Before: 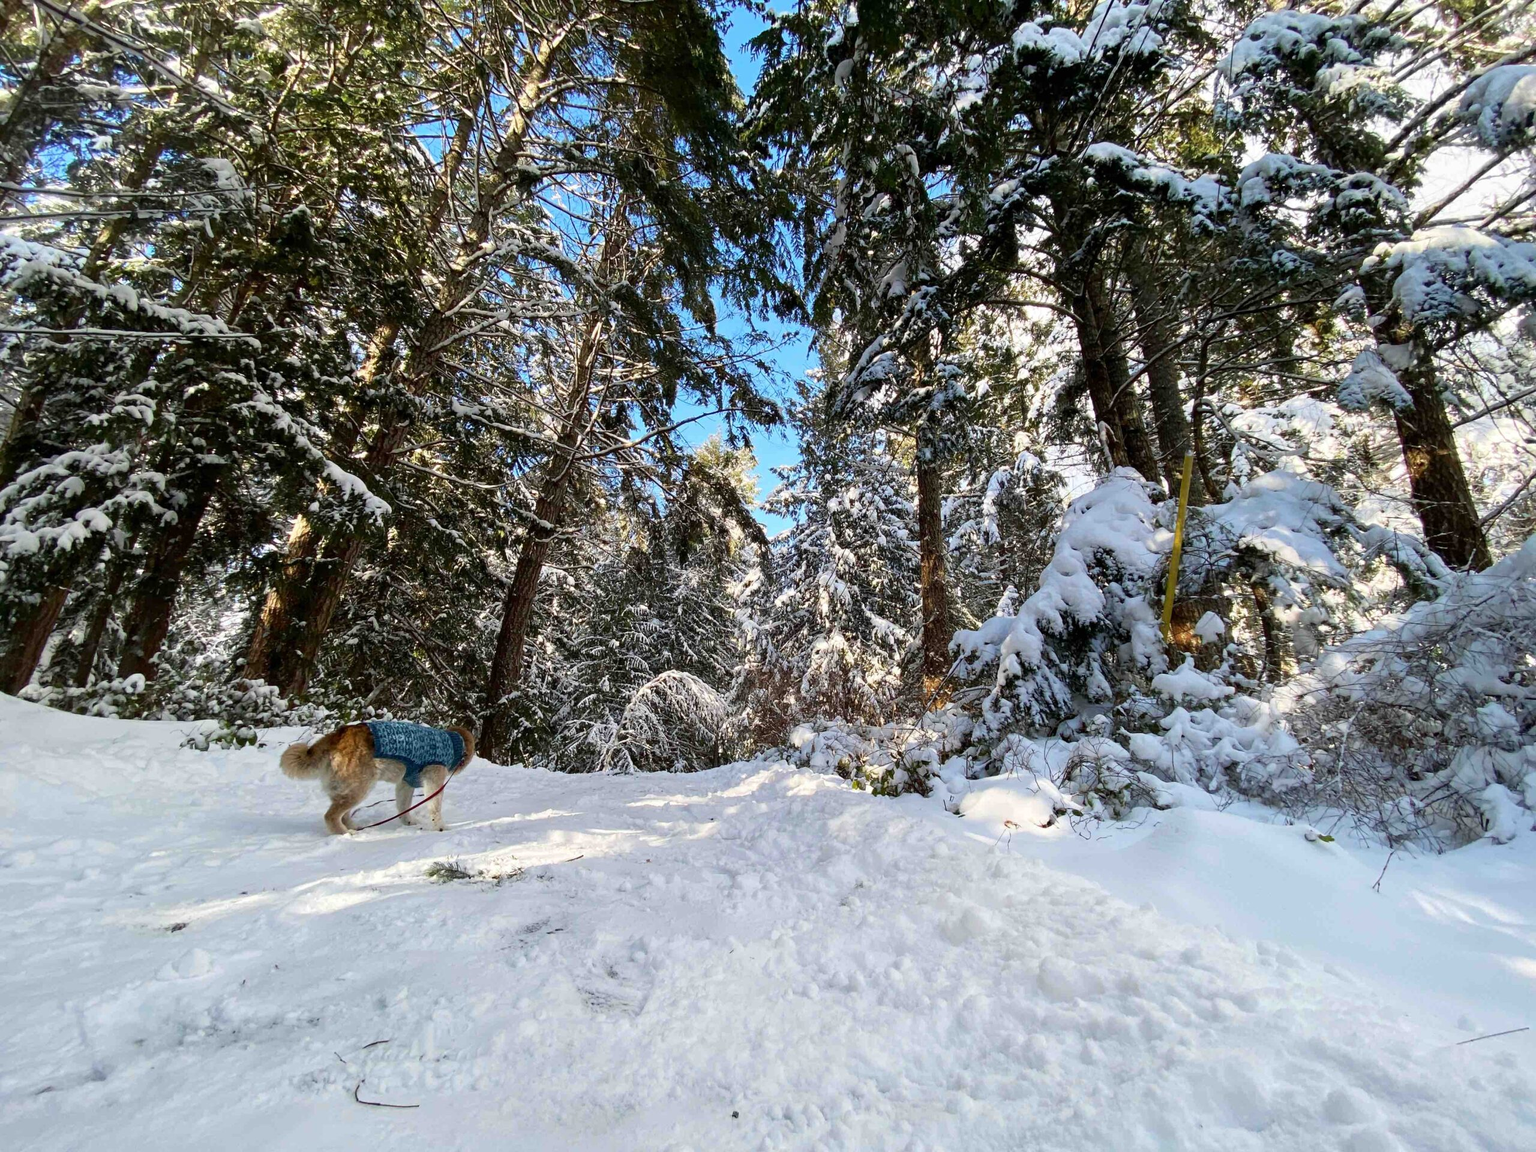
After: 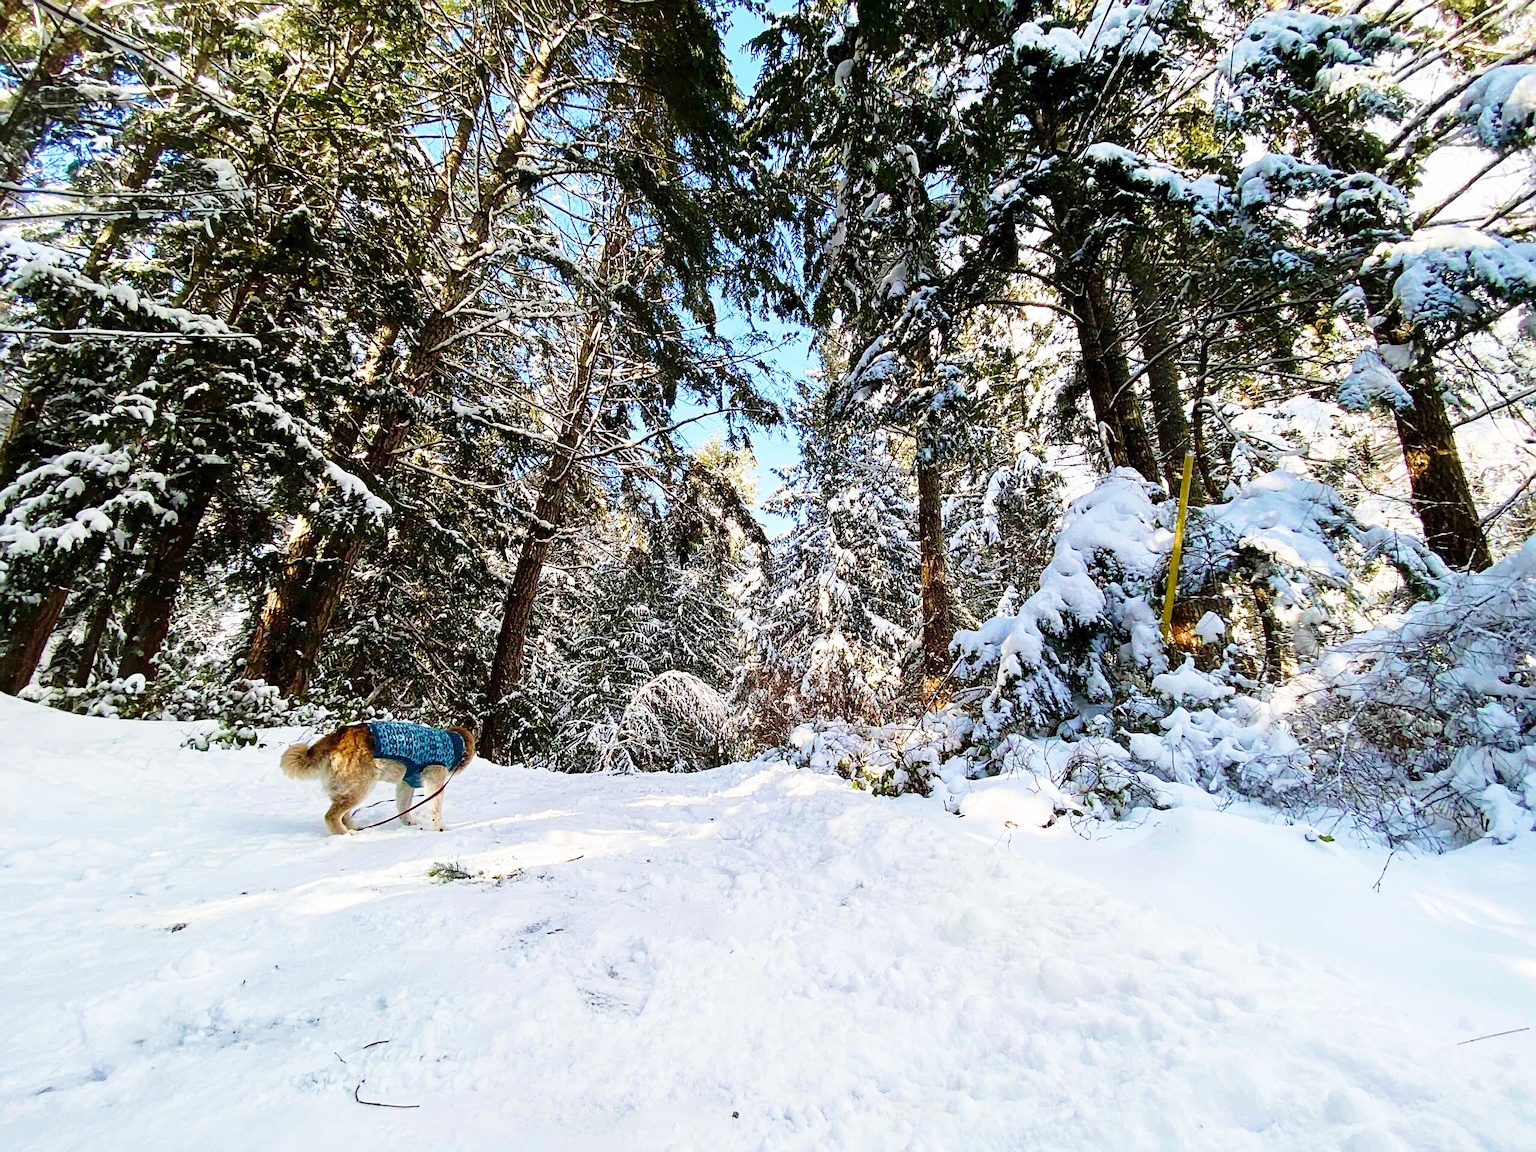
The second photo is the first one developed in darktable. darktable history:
sharpen: on, module defaults
velvia: strength 36.57%
base curve: curves: ch0 [(0, 0) (0.028, 0.03) (0.121, 0.232) (0.46, 0.748) (0.859, 0.968) (1, 1)], preserve colors none
